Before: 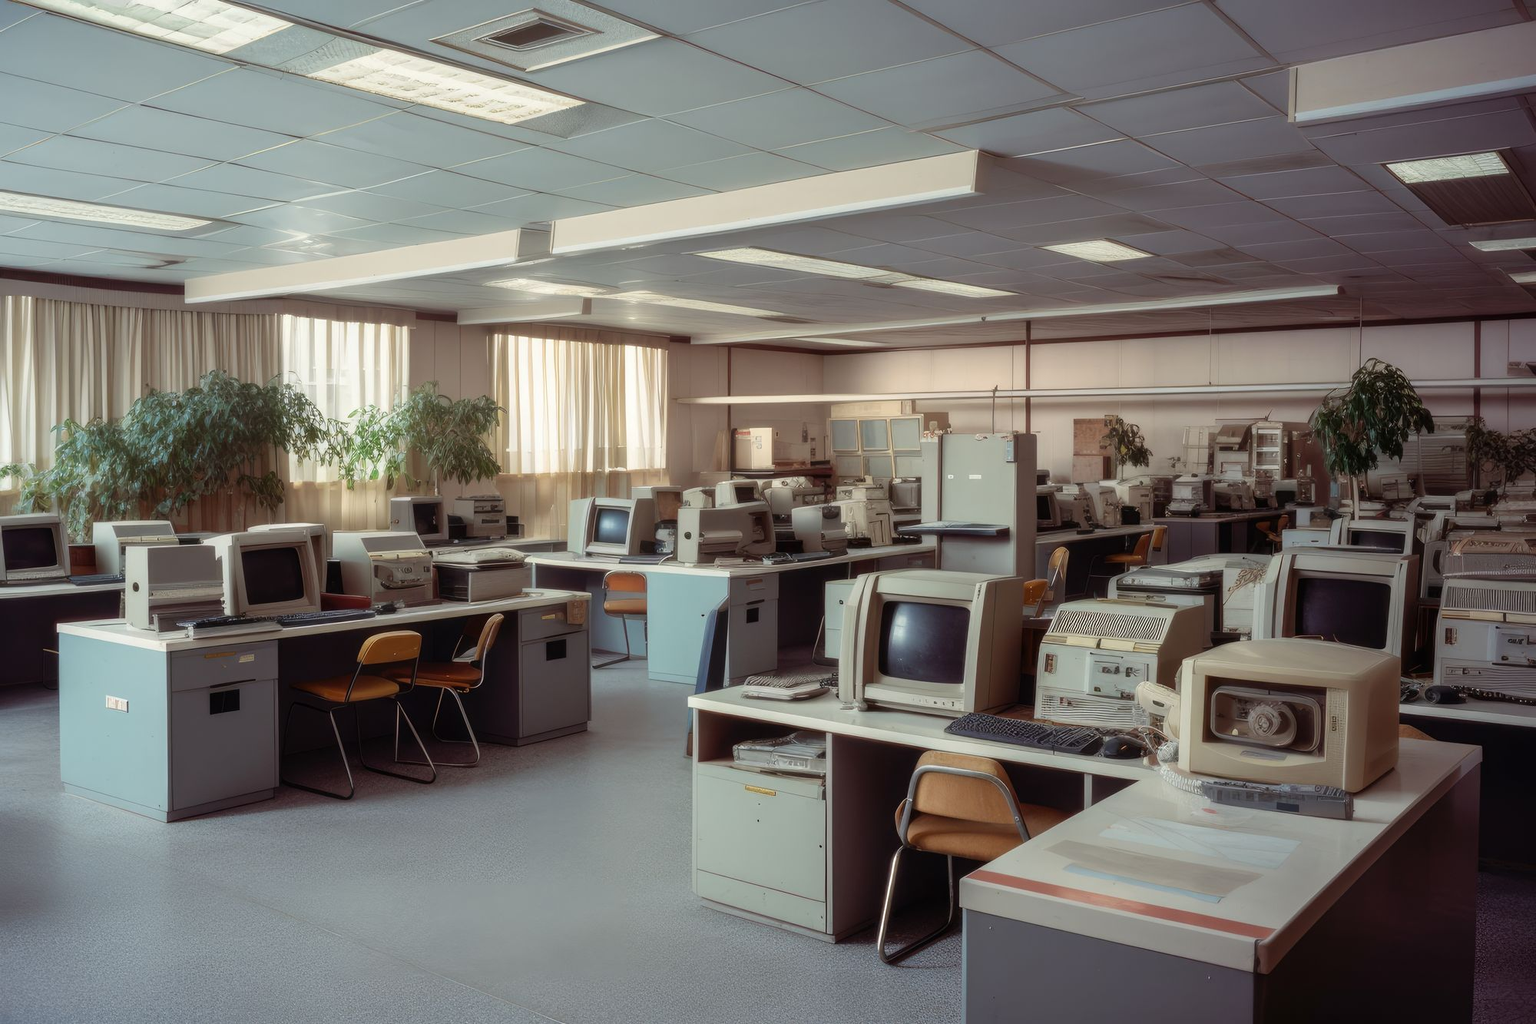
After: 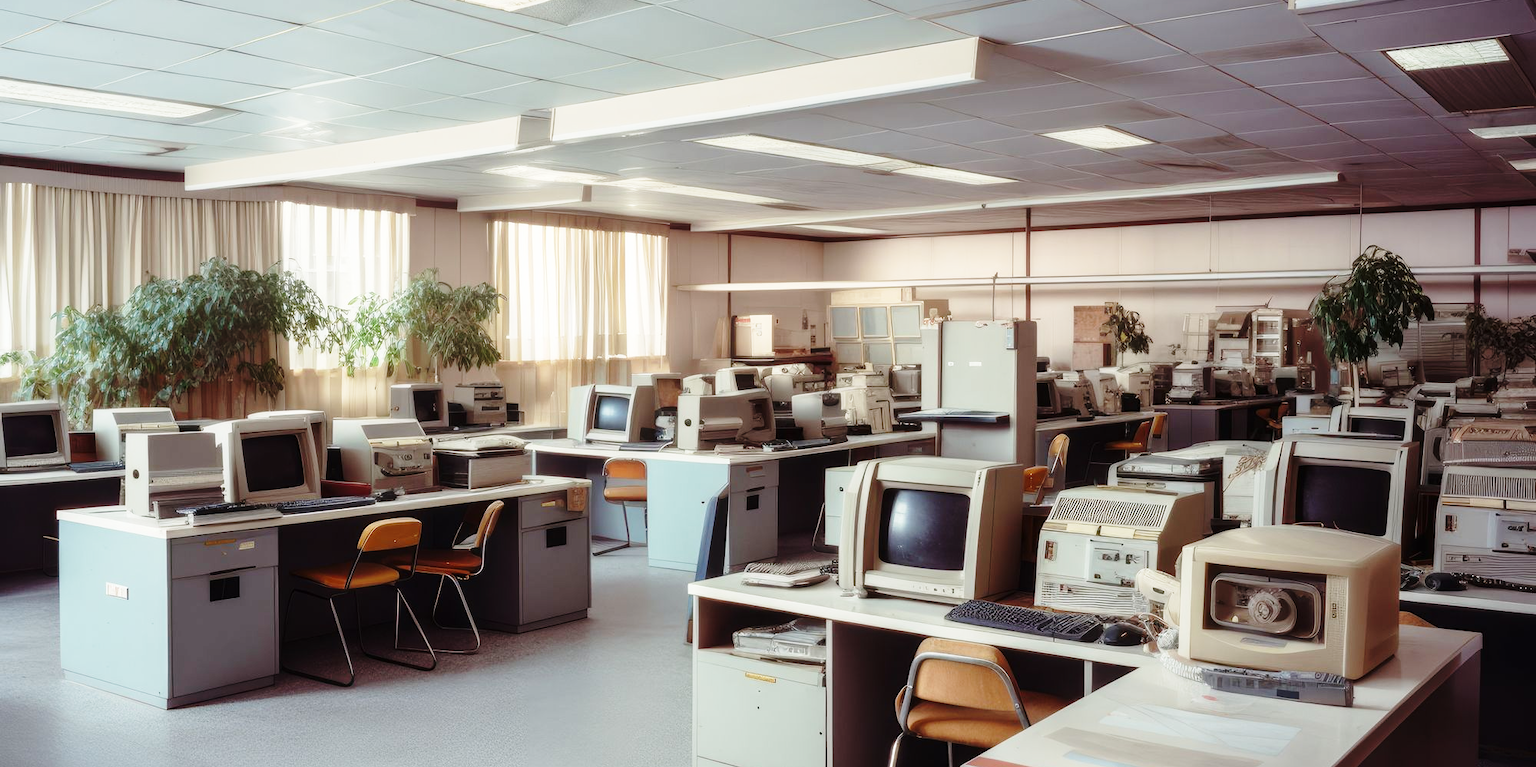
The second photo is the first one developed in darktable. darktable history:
crop: top 11.038%, bottom 13.962%
base curve: curves: ch0 [(0, 0) (0.028, 0.03) (0.121, 0.232) (0.46, 0.748) (0.859, 0.968) (1, 1)], preserve colors none
exposure: compensate highlight preservation false
contrast brightness saturation: contrast 0.01, saturation -0.05
